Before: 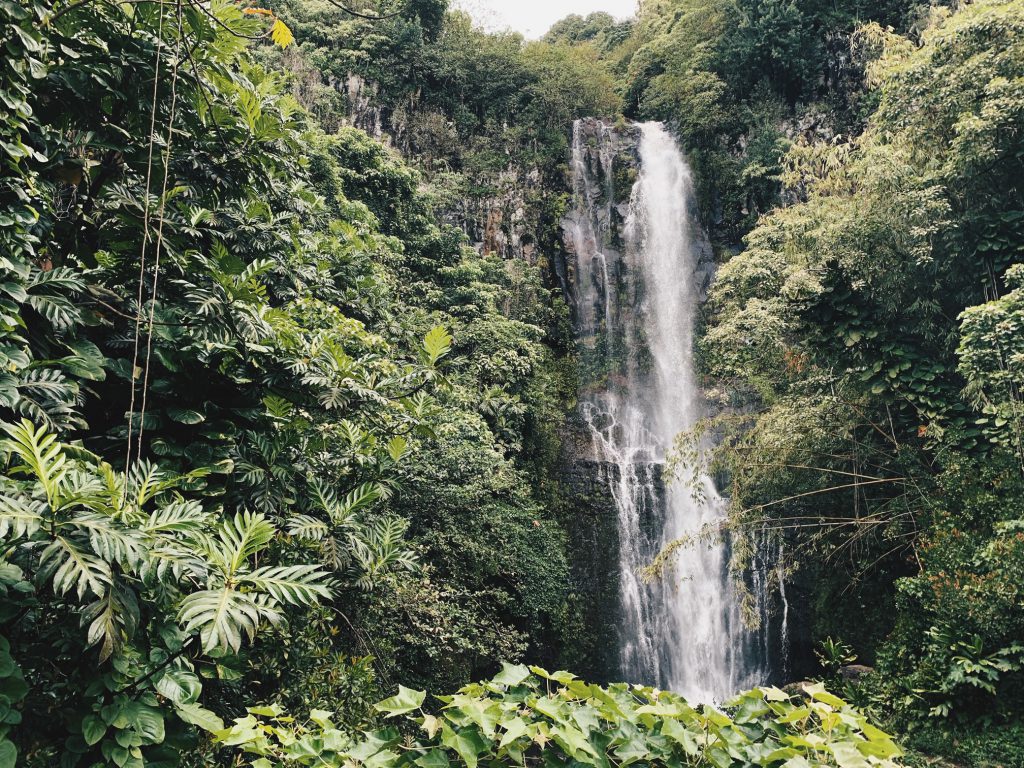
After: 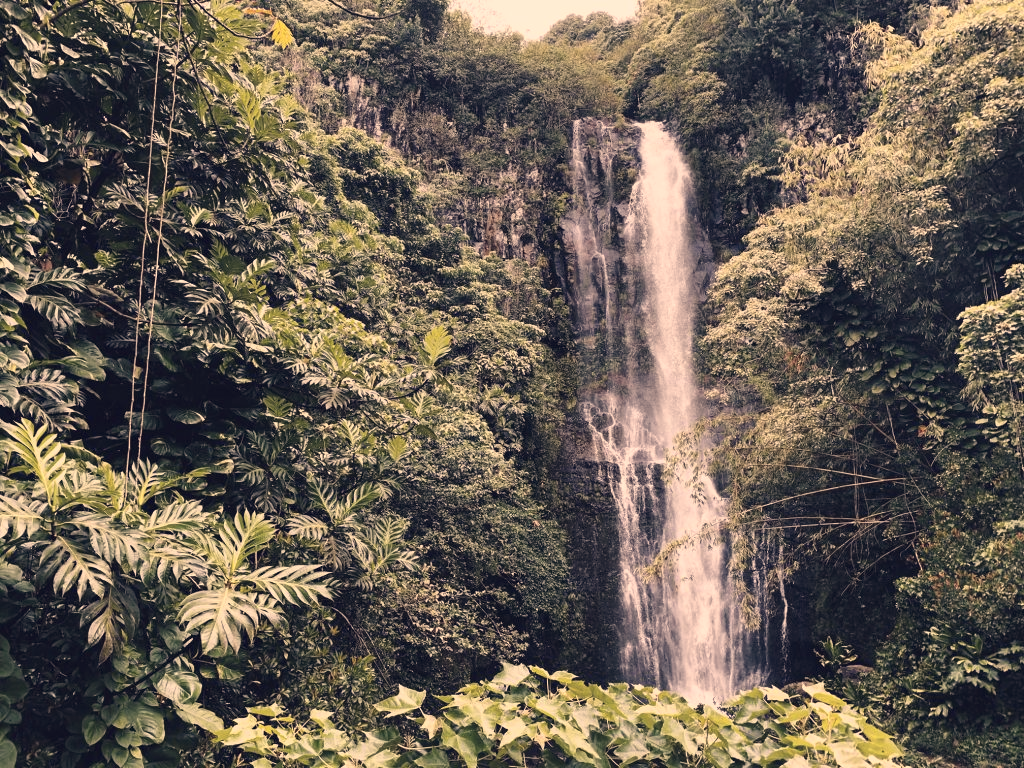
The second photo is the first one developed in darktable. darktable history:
color correction: highlights a* 19.86, highlights b* 27.74, shadows a* 3.31, shadows b* -17.96, saturation 0.716
shadows and highlights: shadows -0.965, highlights 39.92
